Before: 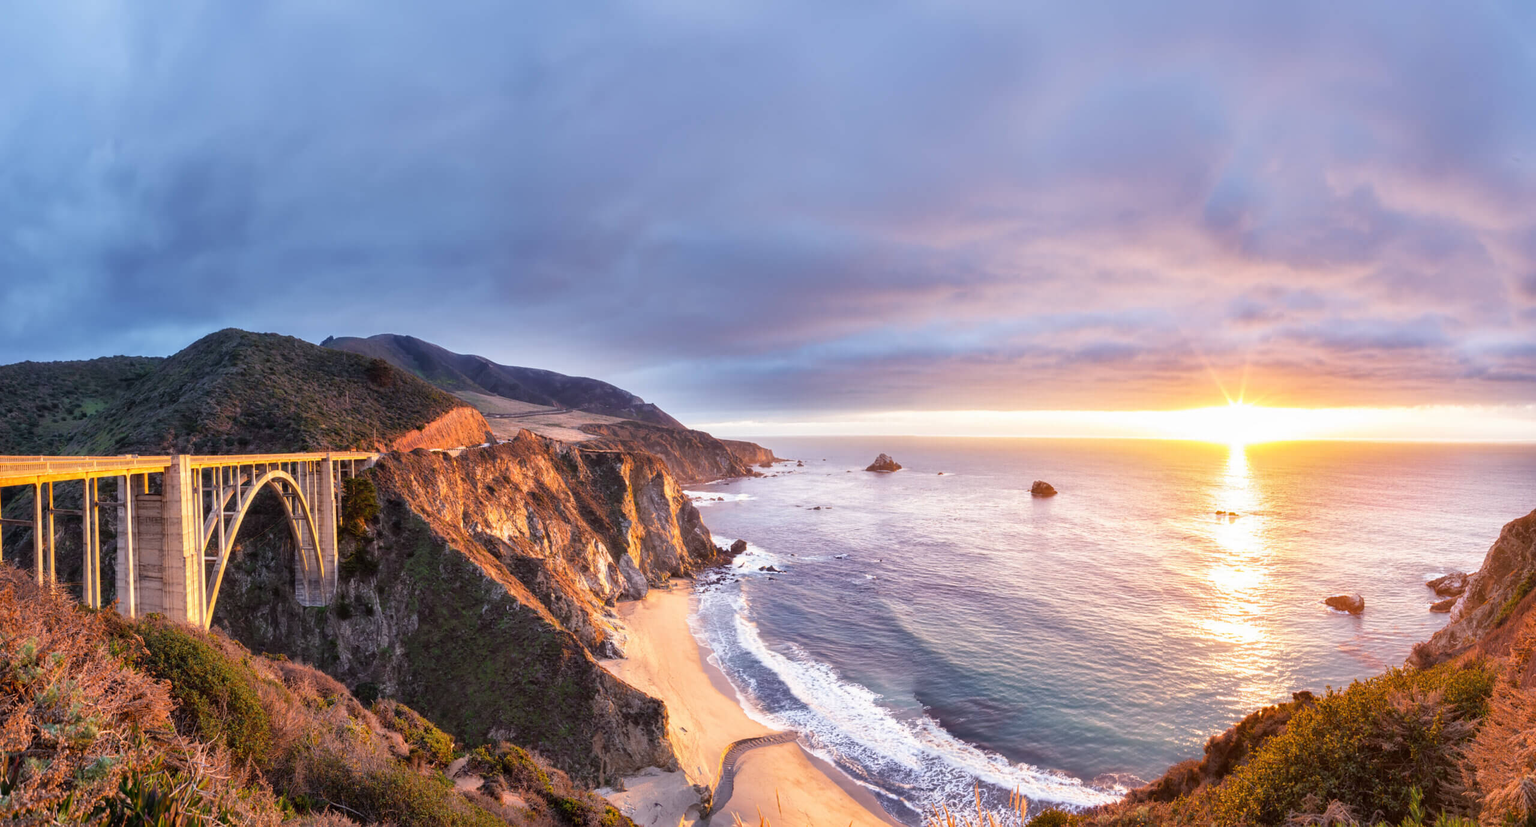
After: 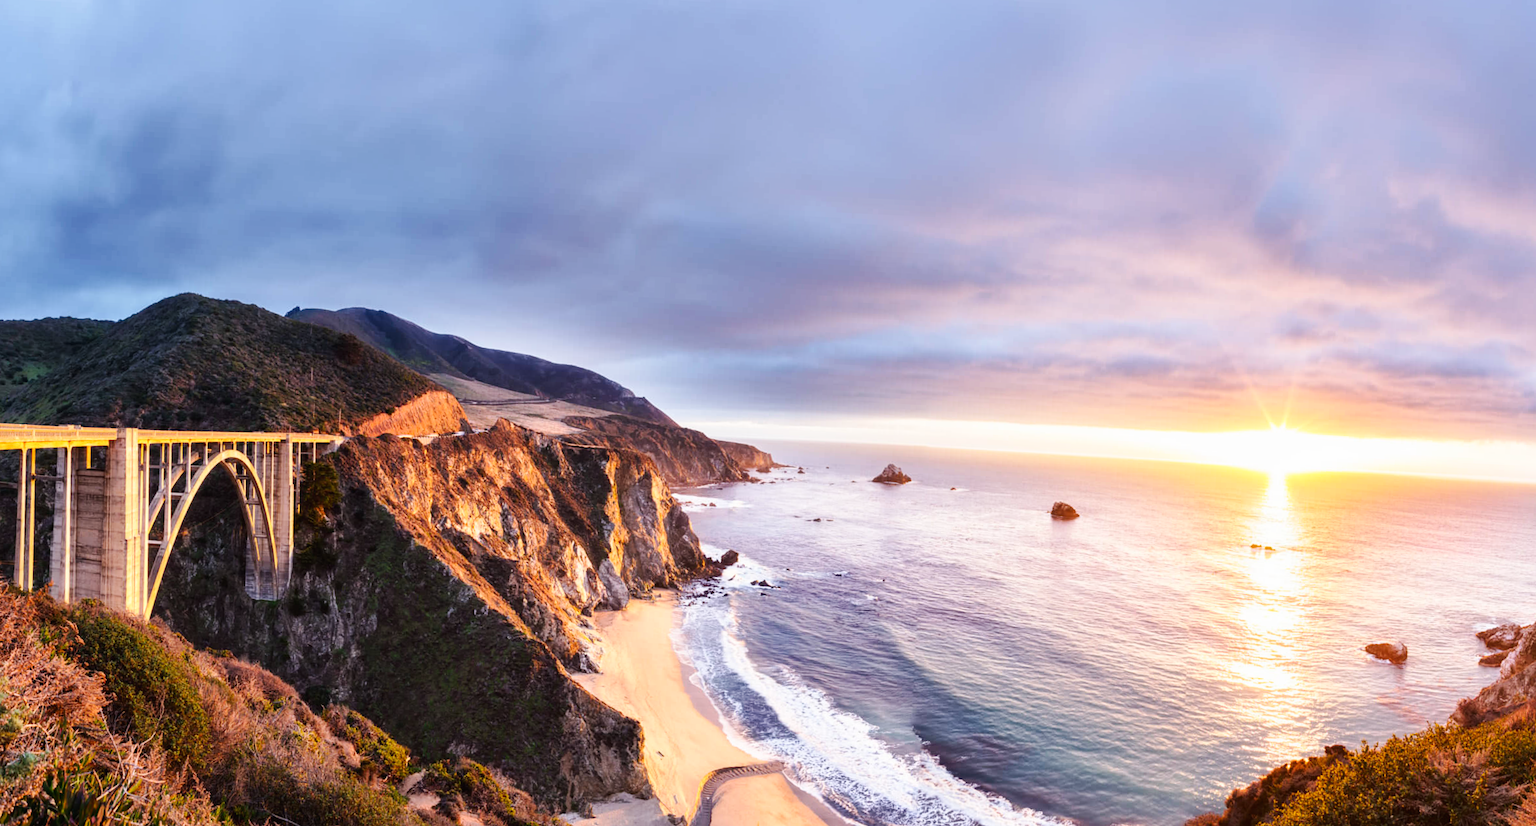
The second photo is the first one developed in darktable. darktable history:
crop and rotate: angle -2.79°
contrast brightness saturation: contrast 0.144
tone curve: curves: ch0 [(0, 0.01) (0.037, 0.032) (0.131, 0.108) (0.275, 0.258) (0.483, 0.512) (0.61, 0.661) (0.696, 0.742) (0.792, 0.834) (0.911, 0.936) (0.997, 0.995)]; ch1 [(0, 0) (0.308, 0.29) (0.425, 0.411) (0.503, 0.502) (0.551, 0.563) (0.683, 0.706) (0.746, 0.77) (1, 1)]; ch2 [(0, 0) (0.246, 0.233) (0.36, 0.352) (0.415, 0.415) (0.485, 0.487) (0.502, 0.502) (0.525, 0.523) (0.545, 0.552) (0.587, 0.6) (0.636, 0.652) (0.711, 0.729) (0.845, 0.855) (0.998, 0.977)], preserve colors none
